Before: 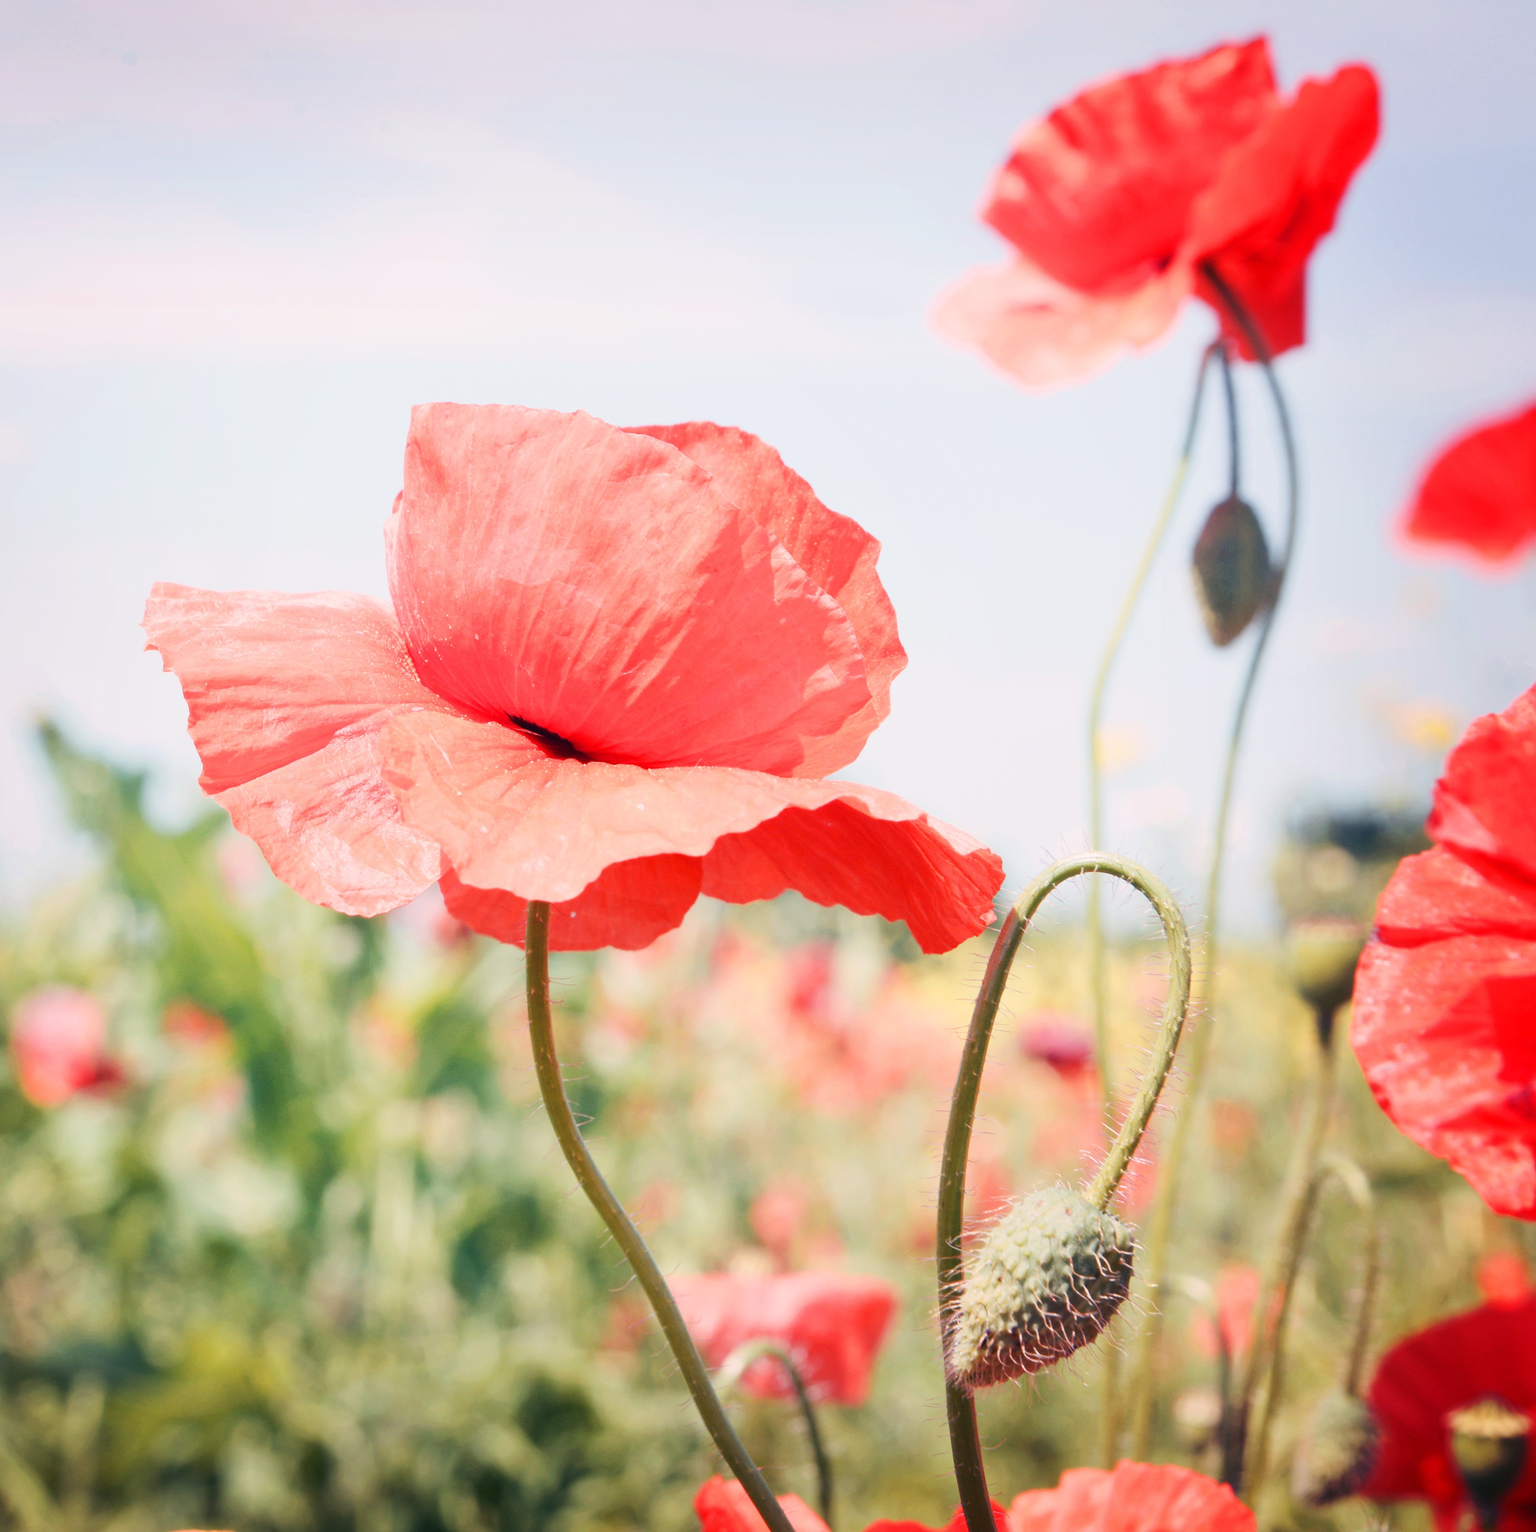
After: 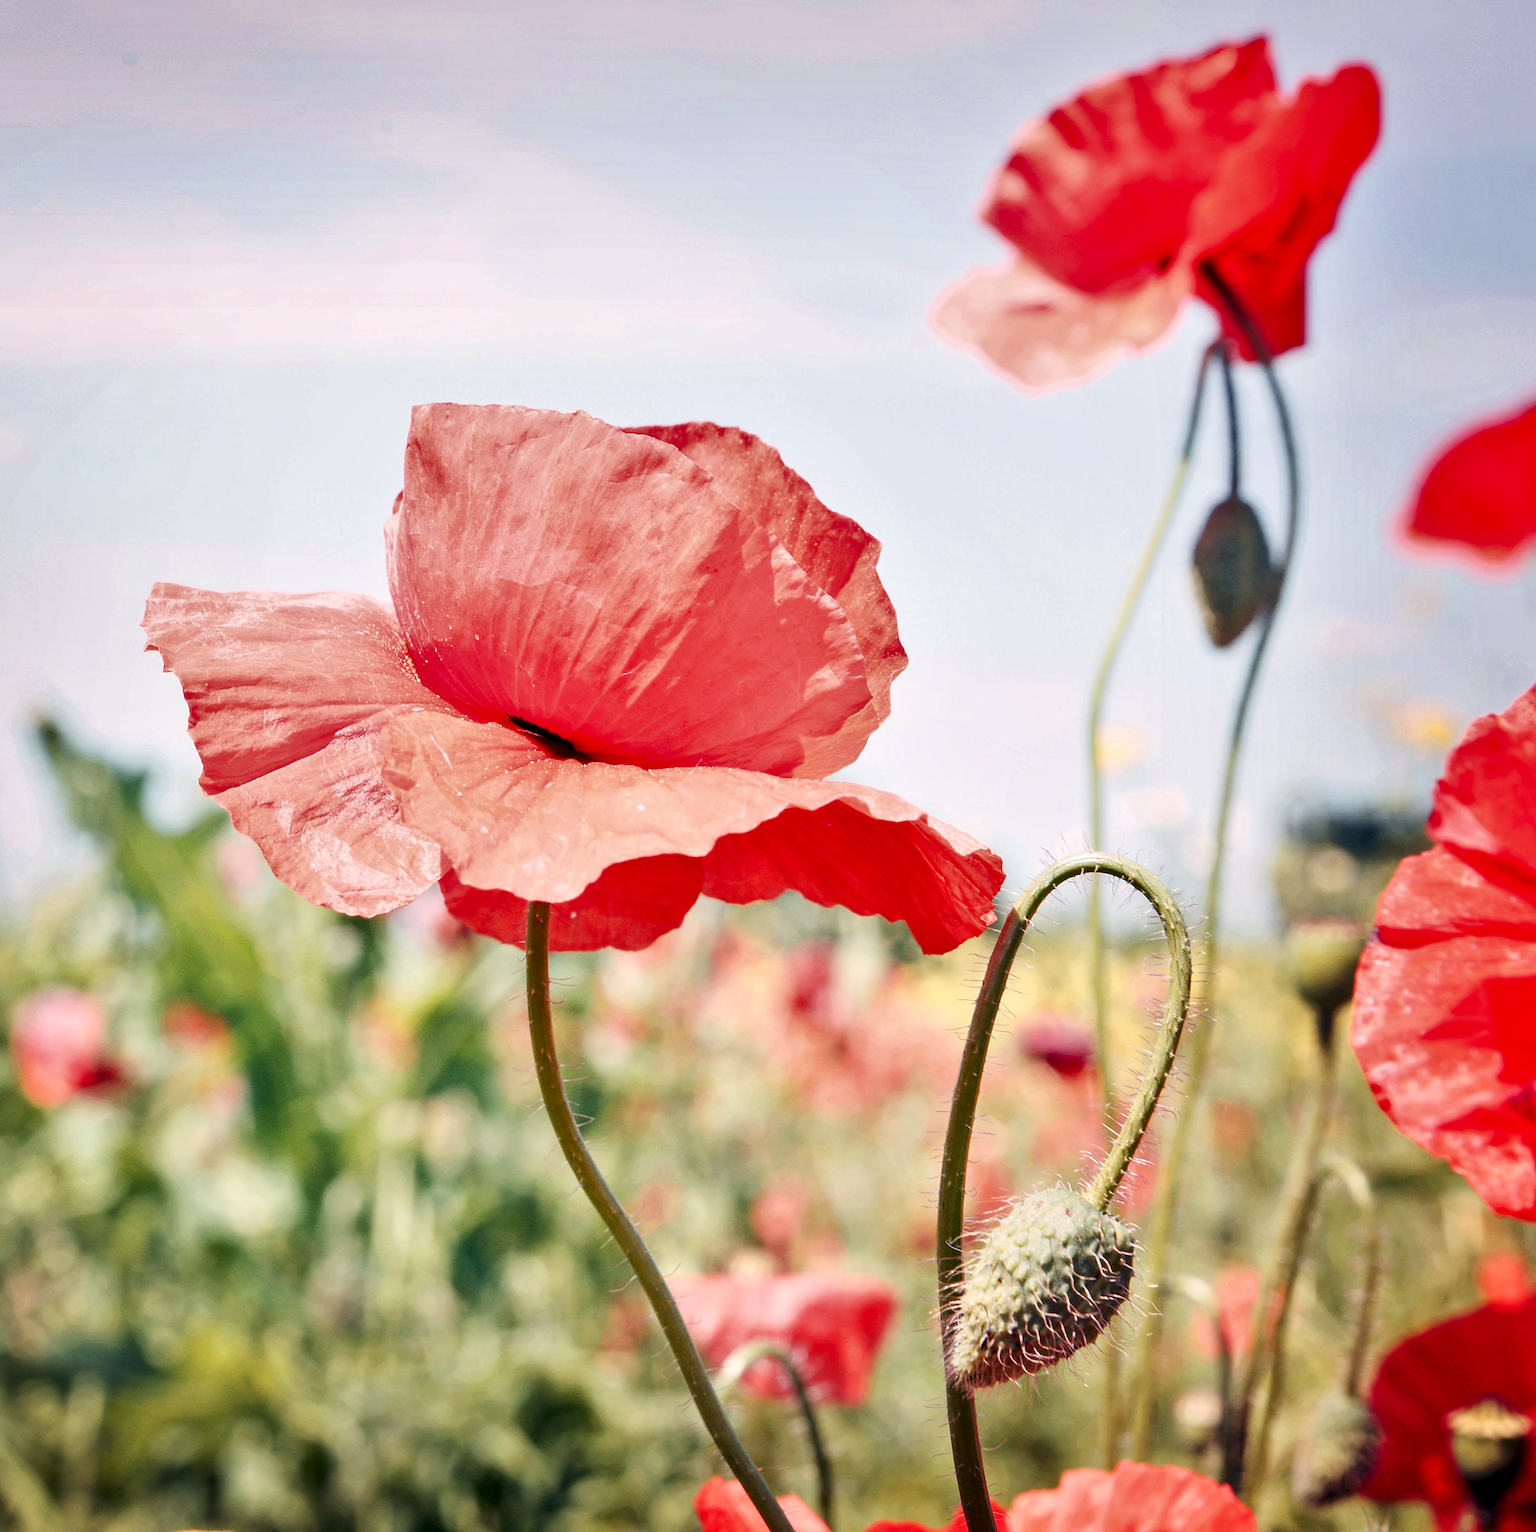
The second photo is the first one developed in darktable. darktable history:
local contrast: detail 135%, midtone range 0.745
shadows and highlights: soften with gaussian
sharpen: on, module defaults
